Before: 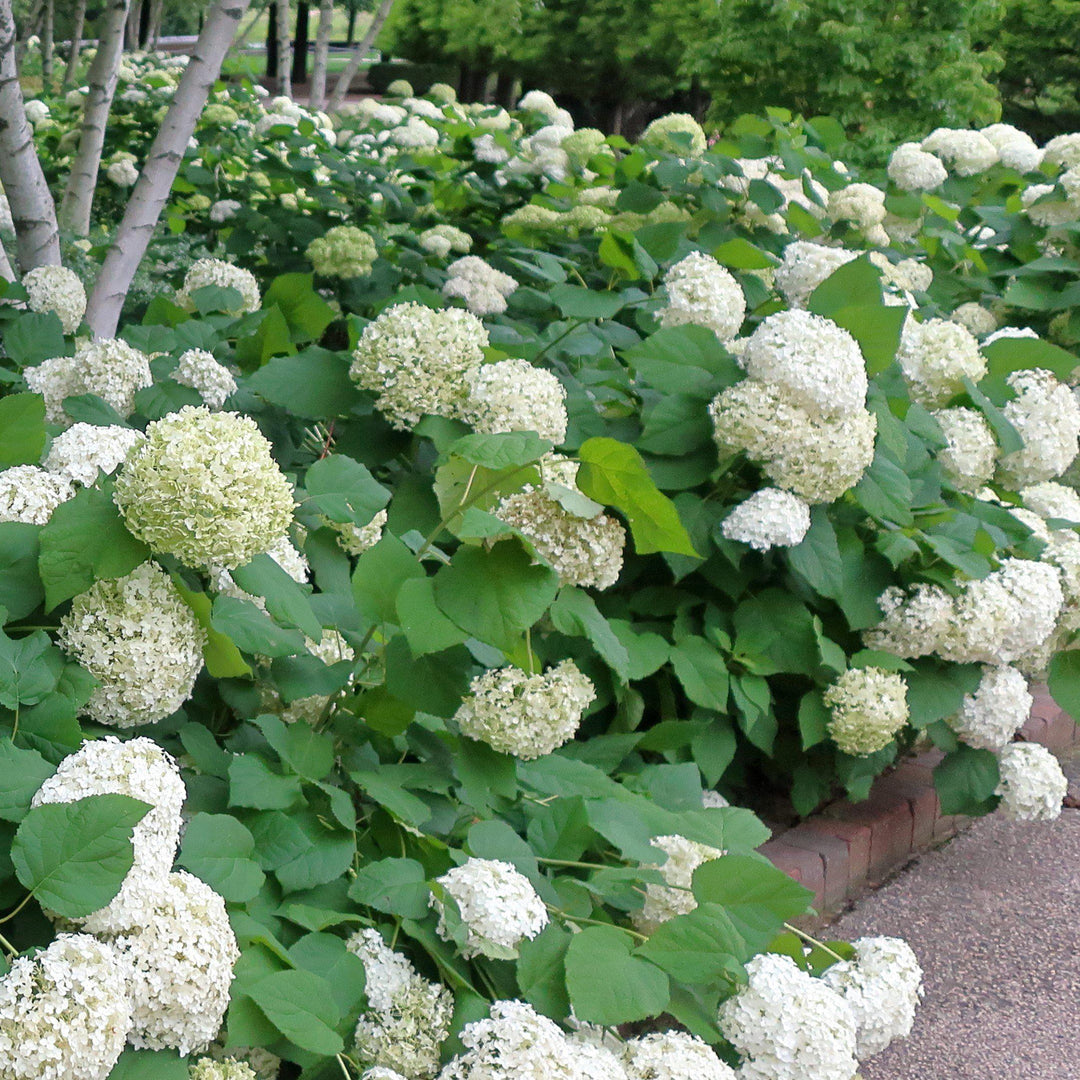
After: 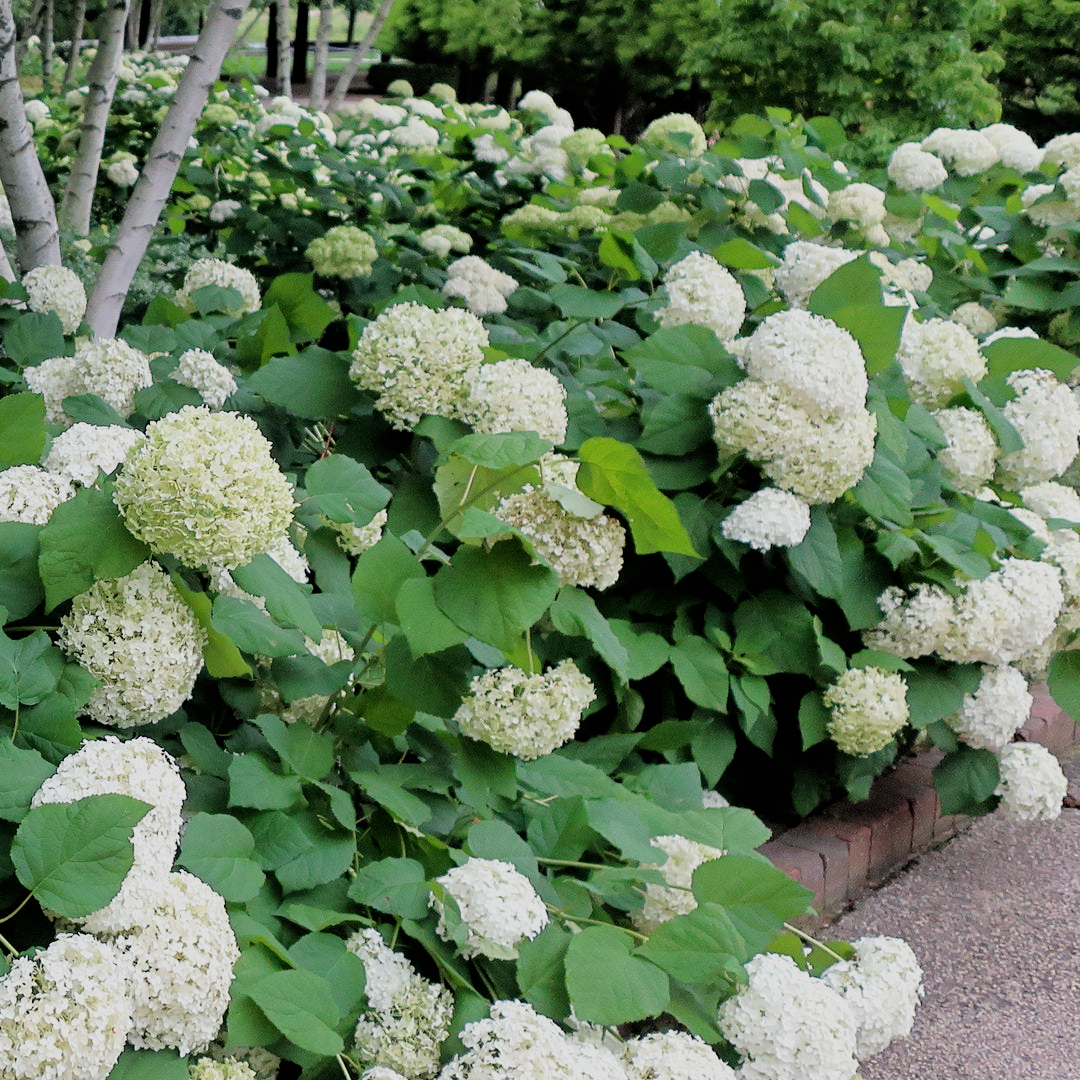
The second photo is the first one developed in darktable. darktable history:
filmic rgb: black relative exposure -5.01 EV, white relative exposure 3.97 EV, hardness 2.89, contrast 1.188, highlights saturation mix -29.66%
